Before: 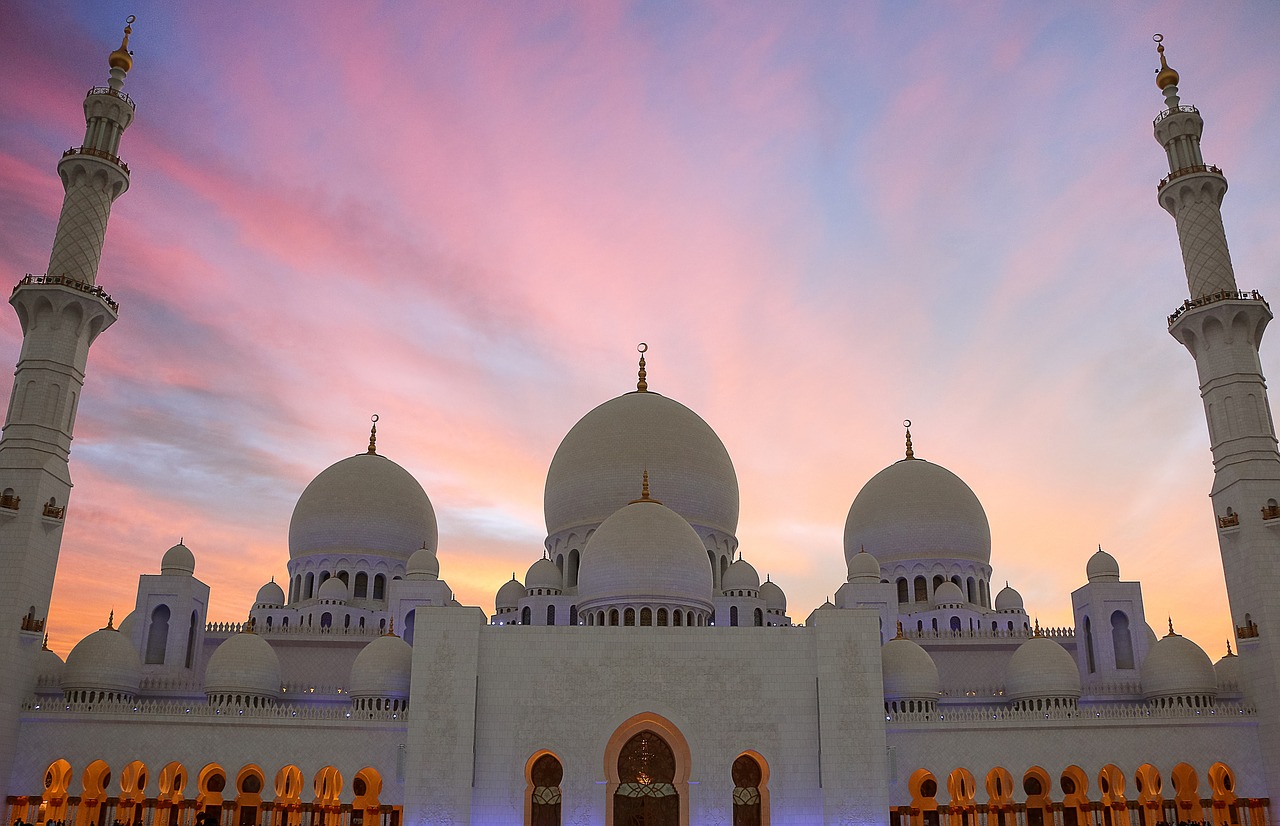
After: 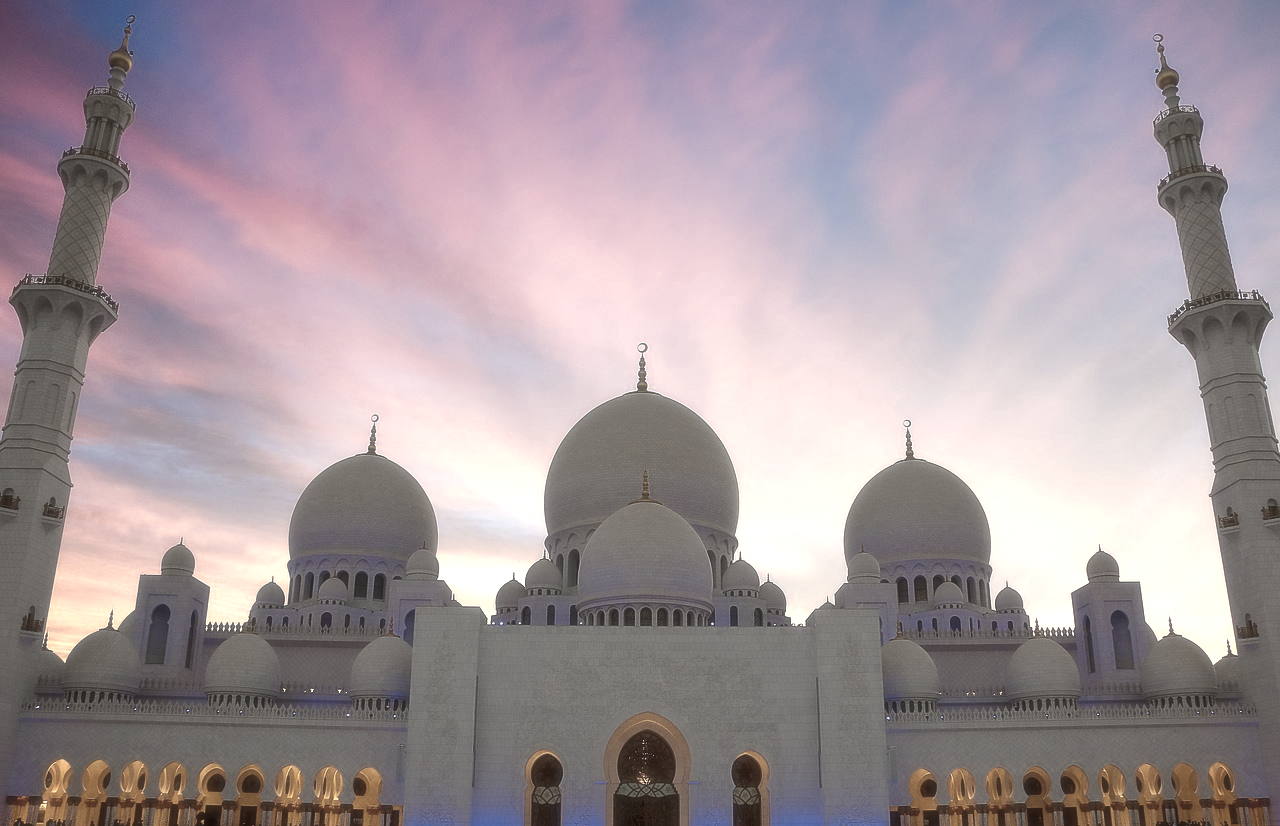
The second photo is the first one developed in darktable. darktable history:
color zones: curves: ch0 [(0.25, 0.667) (0.758, 0.368)]; ch1 [(0.215, 0.245) (0.761, 0.373)]; ch2 [(0.247, 0.554) (0.761, 0.436)]
exposure: exposure 0.2 EV, compensate highlight preservation false
soften: size 19.52%, mix 20.32%
